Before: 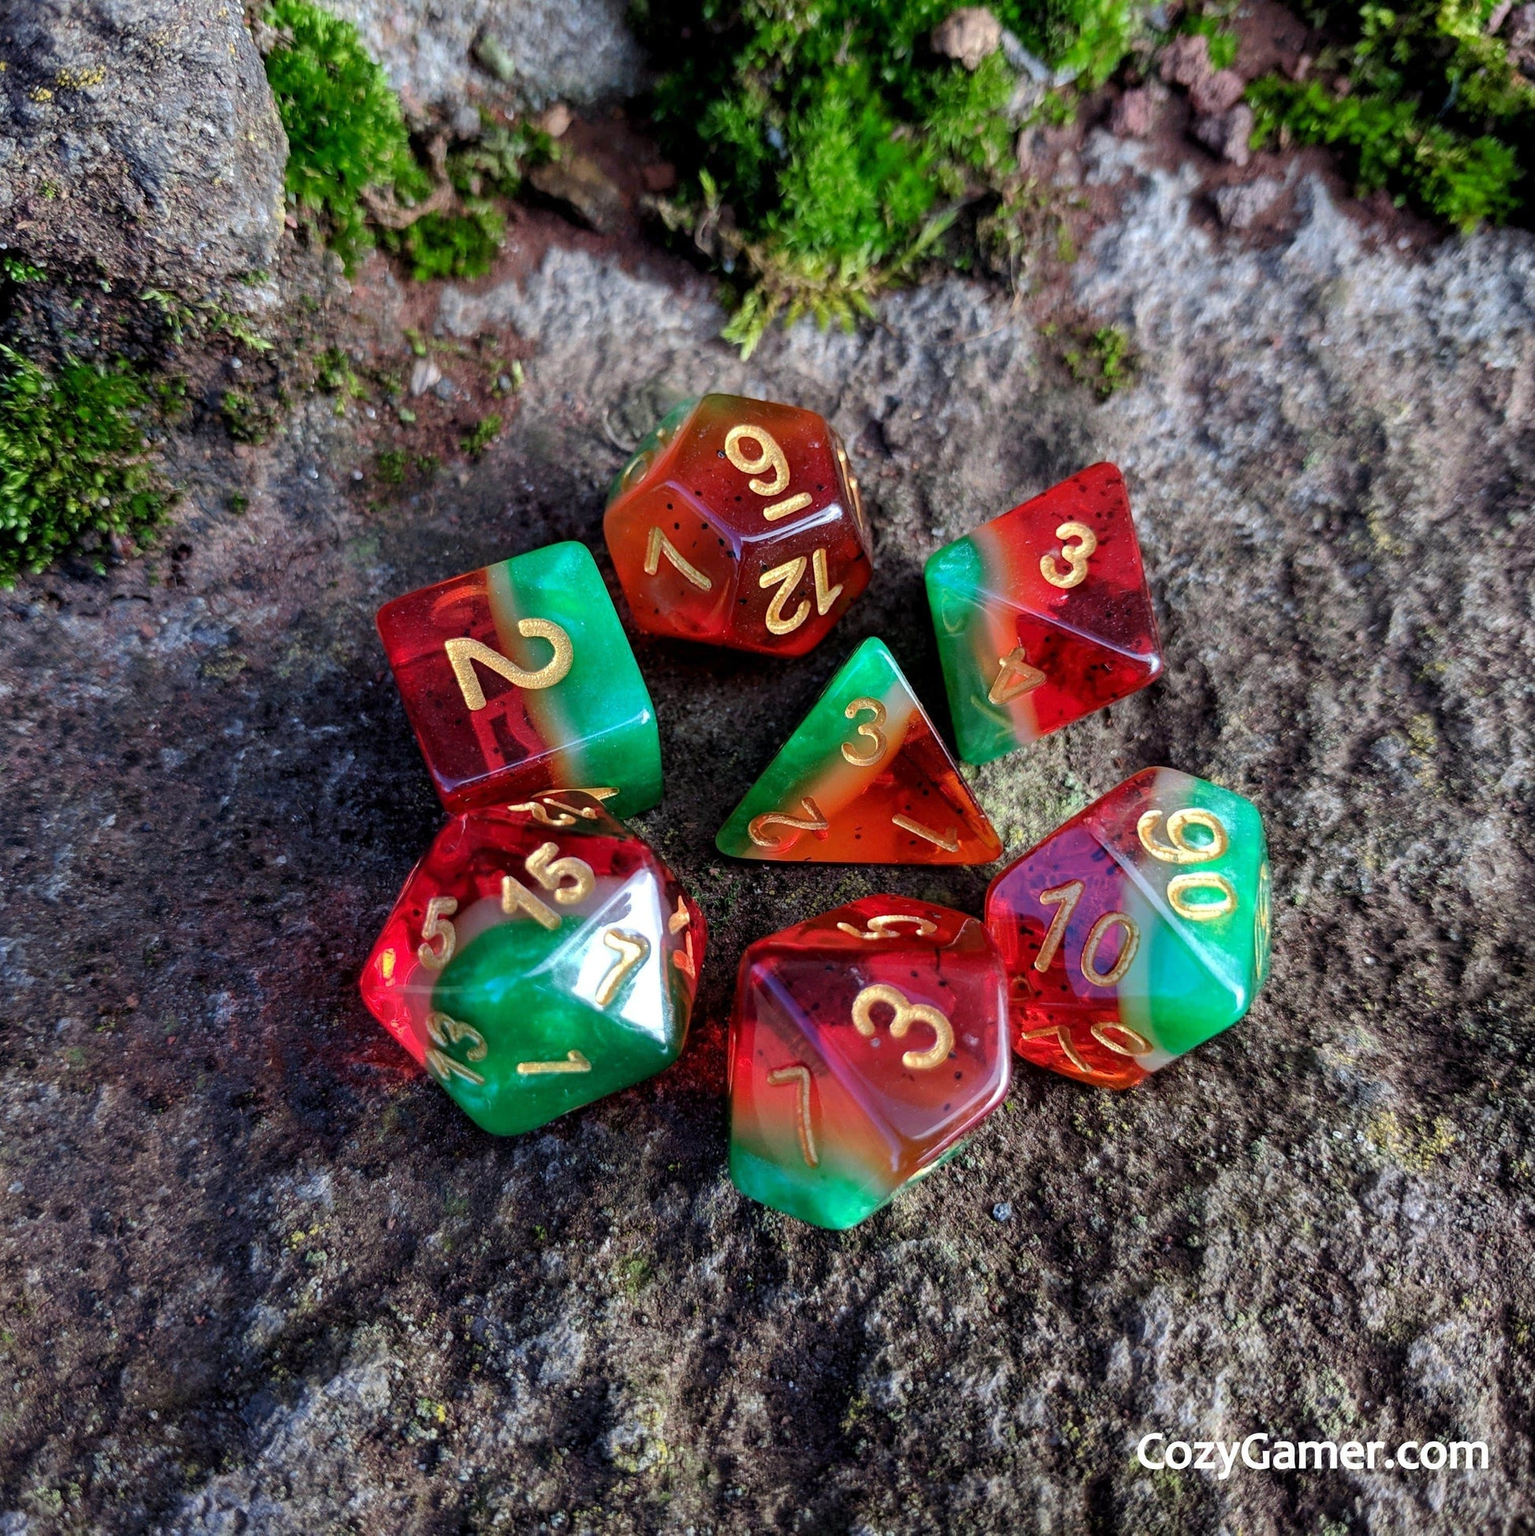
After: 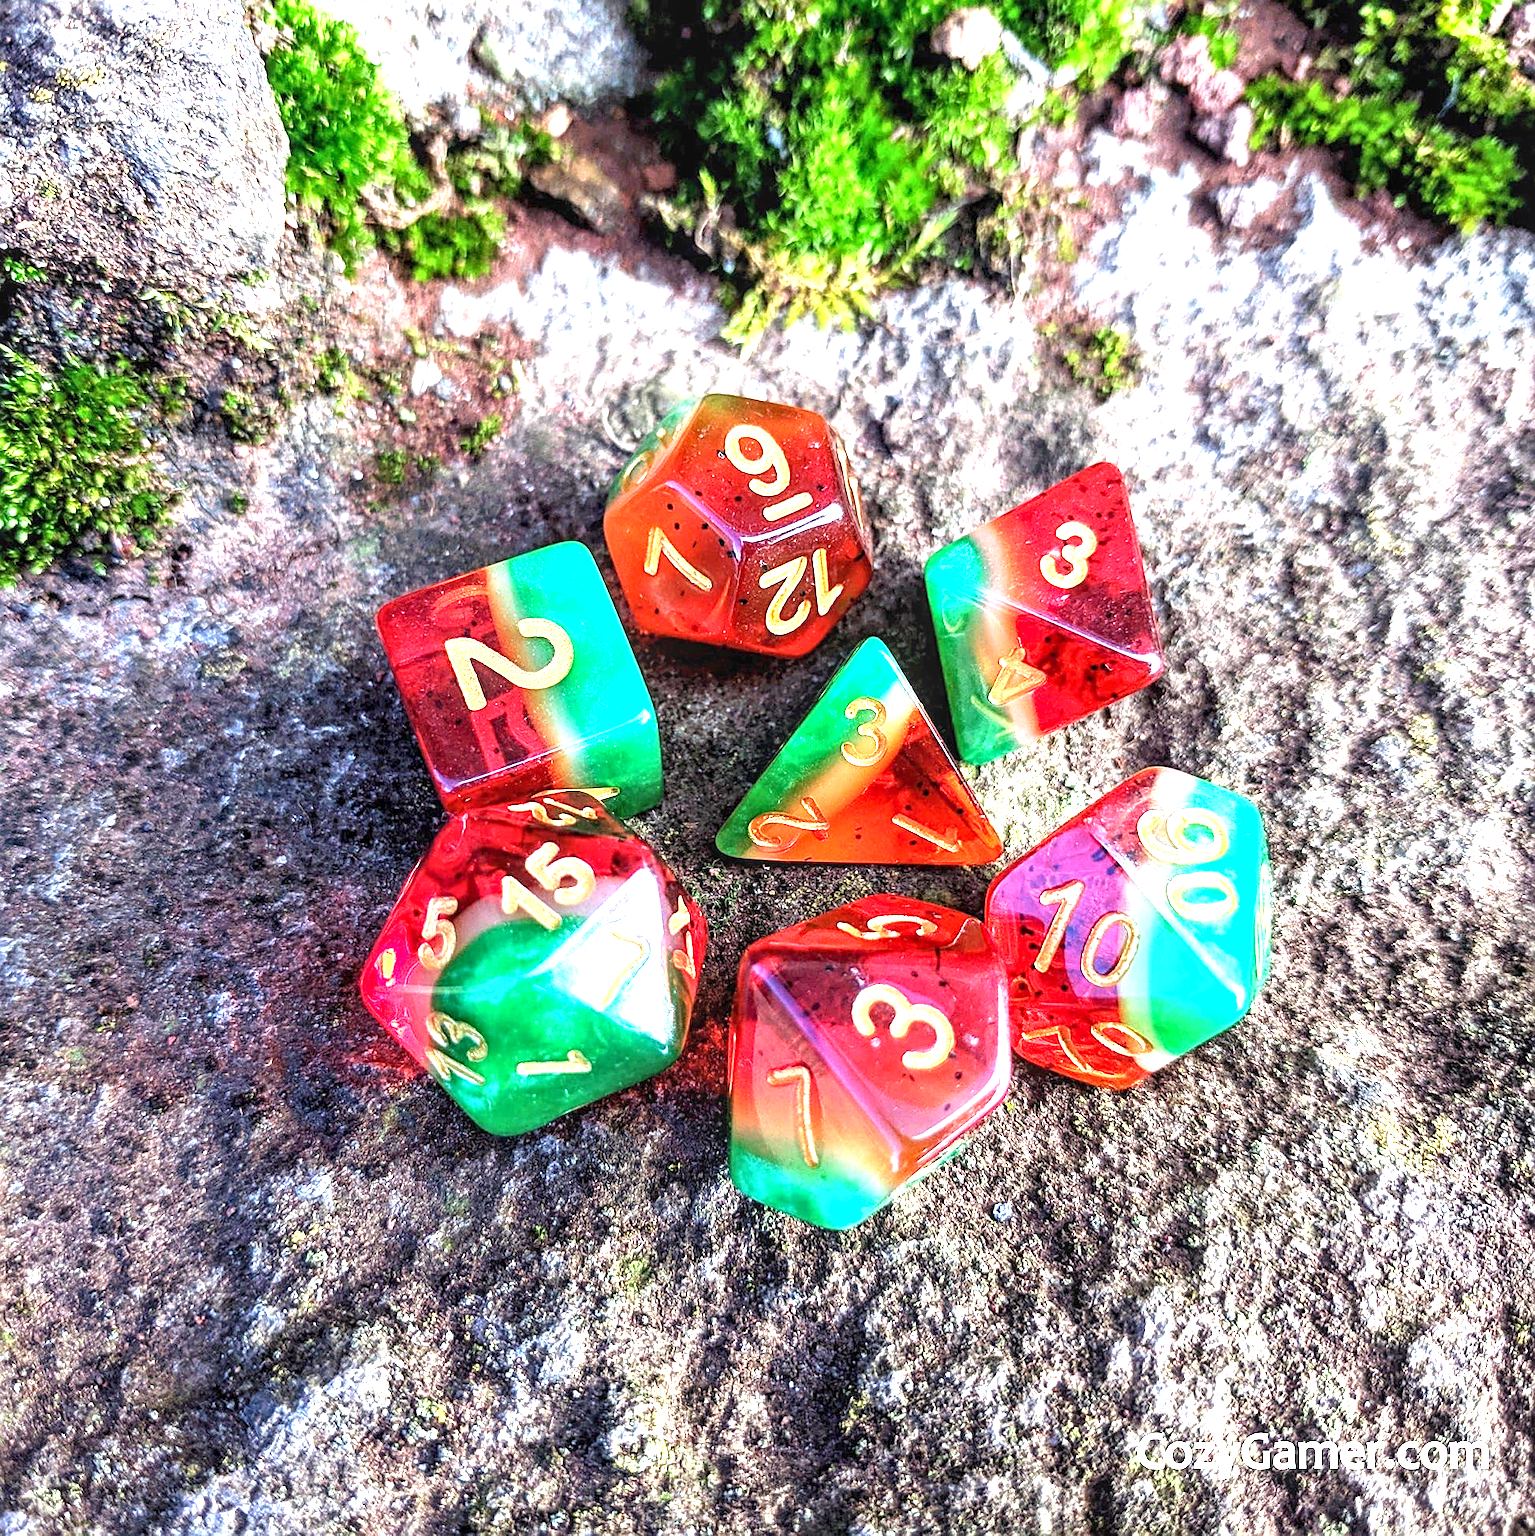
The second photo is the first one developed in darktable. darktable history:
exposure: black level correction 0, exposure 1.993 EV, compensate highlight preservation false
sharpen: on, module defaults
local contrast: on, module defaults
levels: gray 59.39%, levels [0, 0.492, 0.984]
